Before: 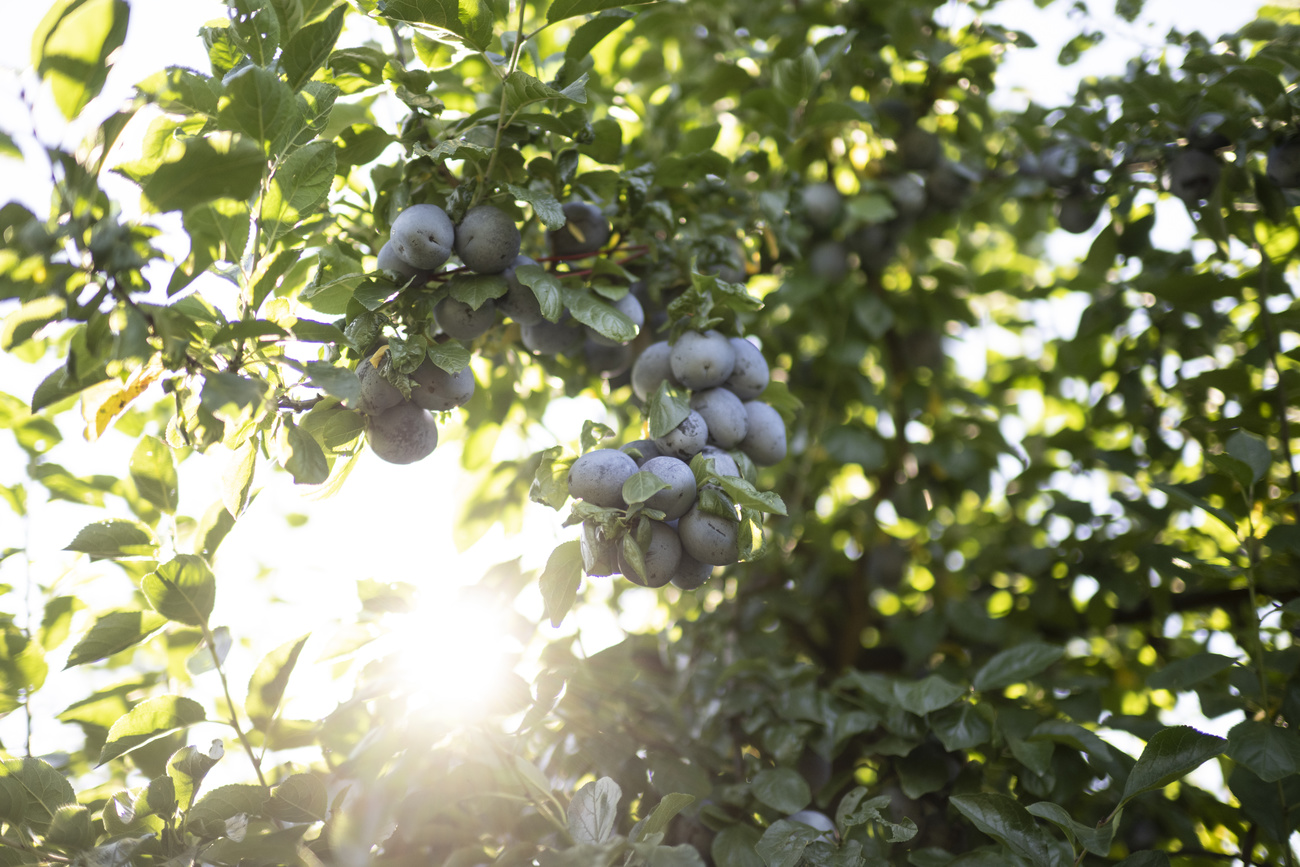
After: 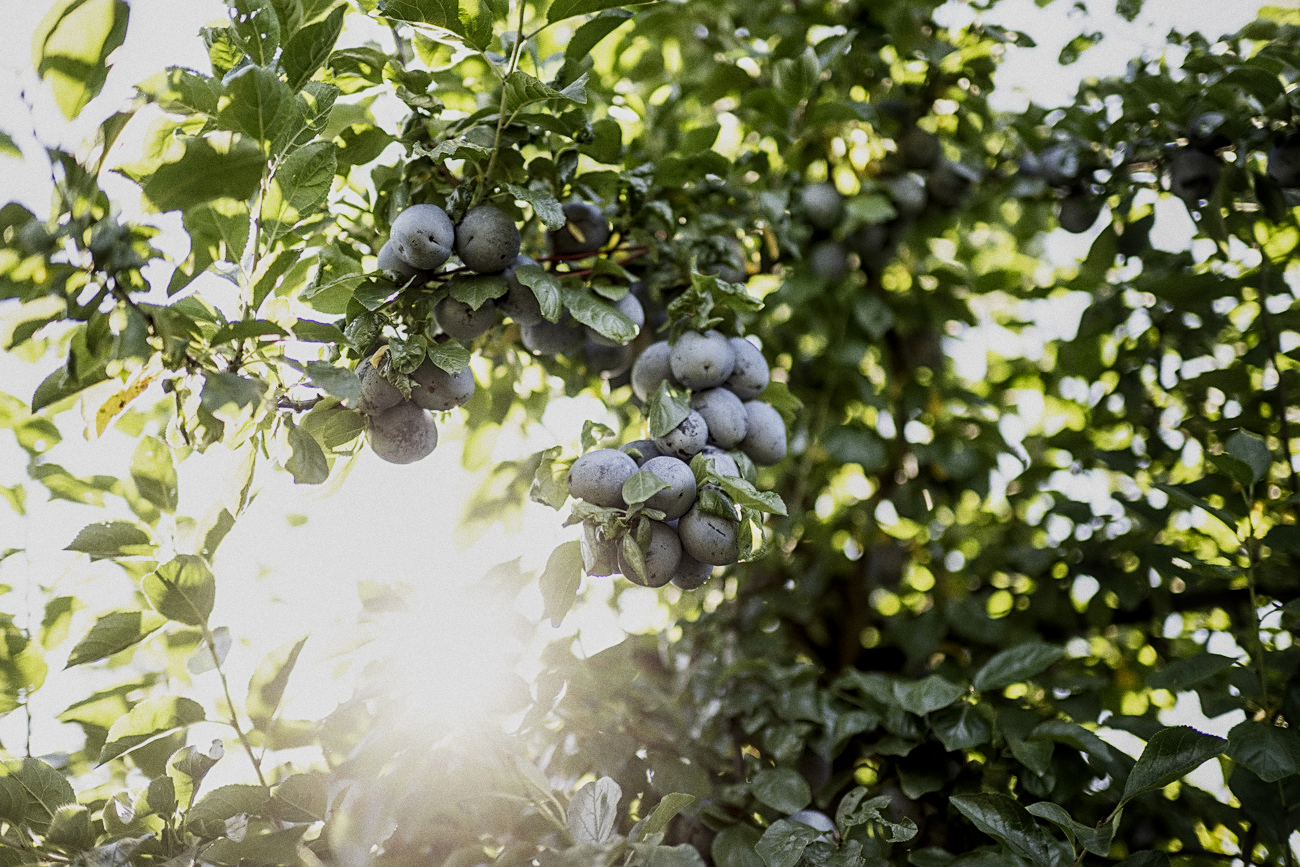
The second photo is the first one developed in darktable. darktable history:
local contrast: detail 130%
grain: coarseness 0.09 ISO
sharpen: on, module defaults
sigmoid: skew -0.2, preserve hue 0%, red attenuation 0.1, red rotation 0.035, green attenuation 0.1, green rotation -0.017, blue attenuation 0.15, blue rotation -0.052, base primaries Rec2020
